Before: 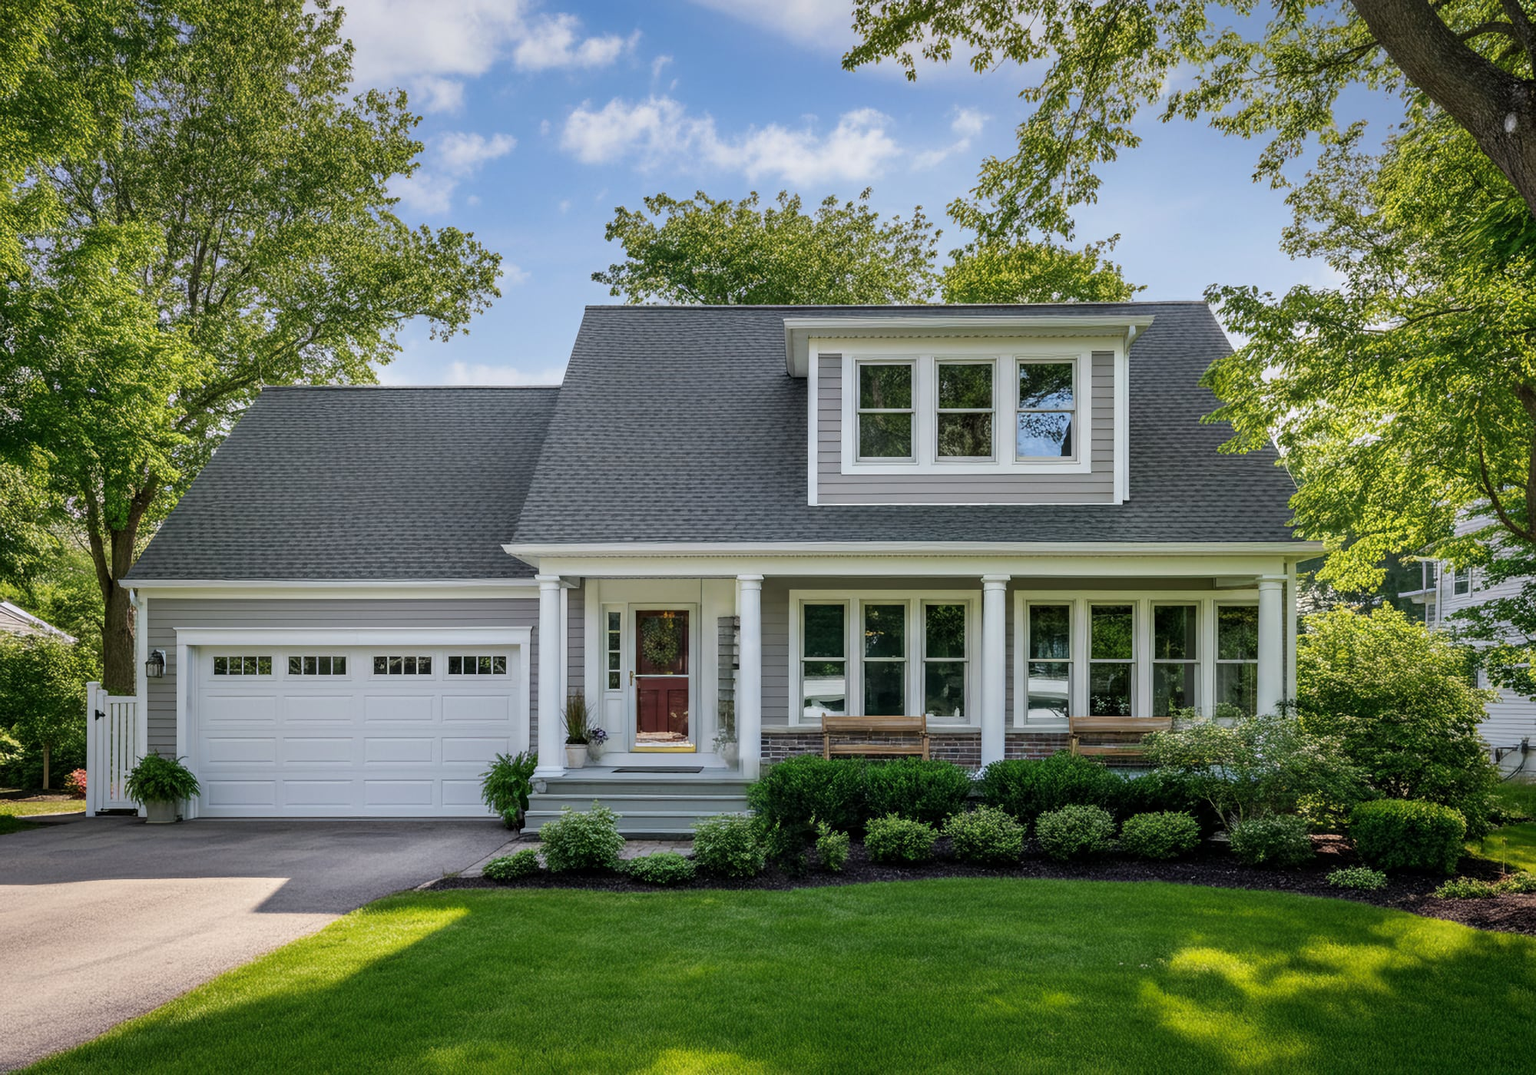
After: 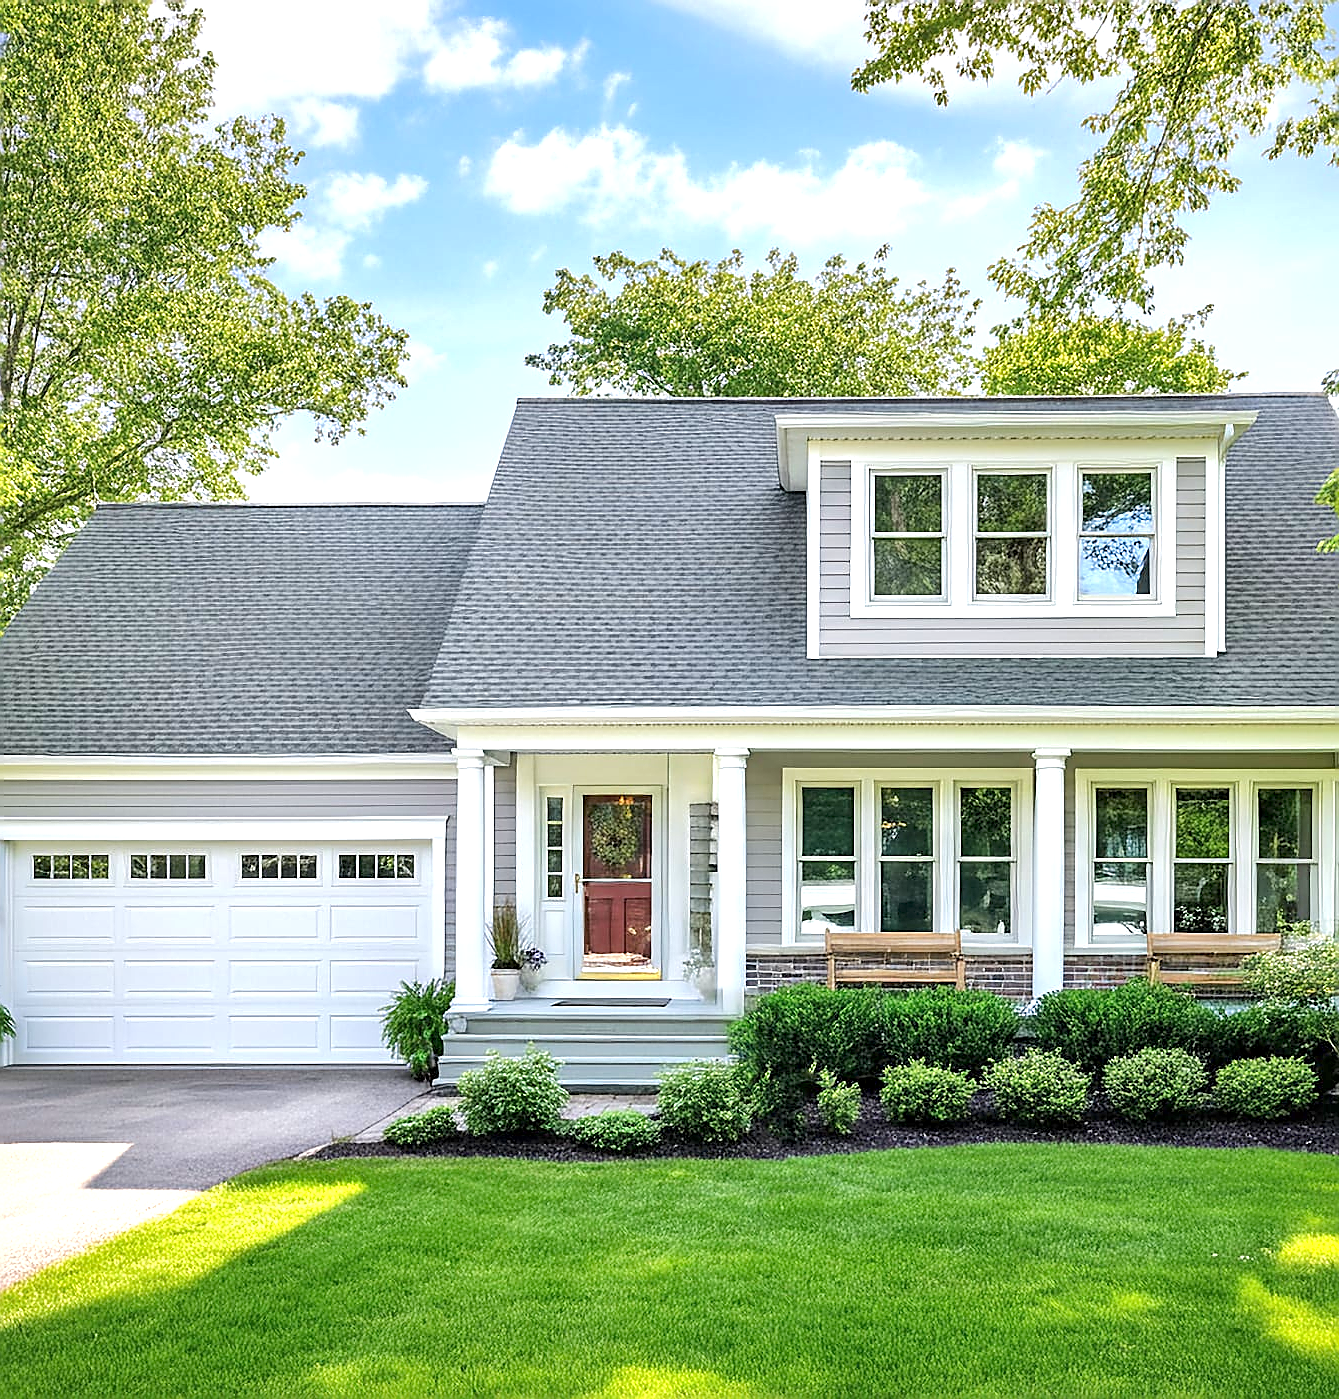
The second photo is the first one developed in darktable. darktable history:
crop and rotate: left 12.288%, right 20.712%
base curve: curves: ch0 [(0, 0) (0.158, 0.273) (0.879, 0.895) (1, 1)]
local contrast: mode bilateral grid, contrast 20, coarseness 49, detail 130%, midtone range 0.2
exposure: black level correction 0, exposure 1.001 EV, compensate highlight preservation false
shadows and highlights: shadows 25.56, highlights -26.55
sharpen: radius 1.395, amount 1.259, threshold 0.681
contrast equalizer: octaves 7, y [[0.502, 0.505, 0.512, 0.529, 0.564, 0.588], [0.5 ×6], [0.502, 0.505, 0.512, 0.529, 0.564, 0.588], [0, 0.001, 0.001, 0.004, 0.008, 0.011], [0, 0.001, 0.001, 0.004, 0.008, 0.011]], mix 0.151
